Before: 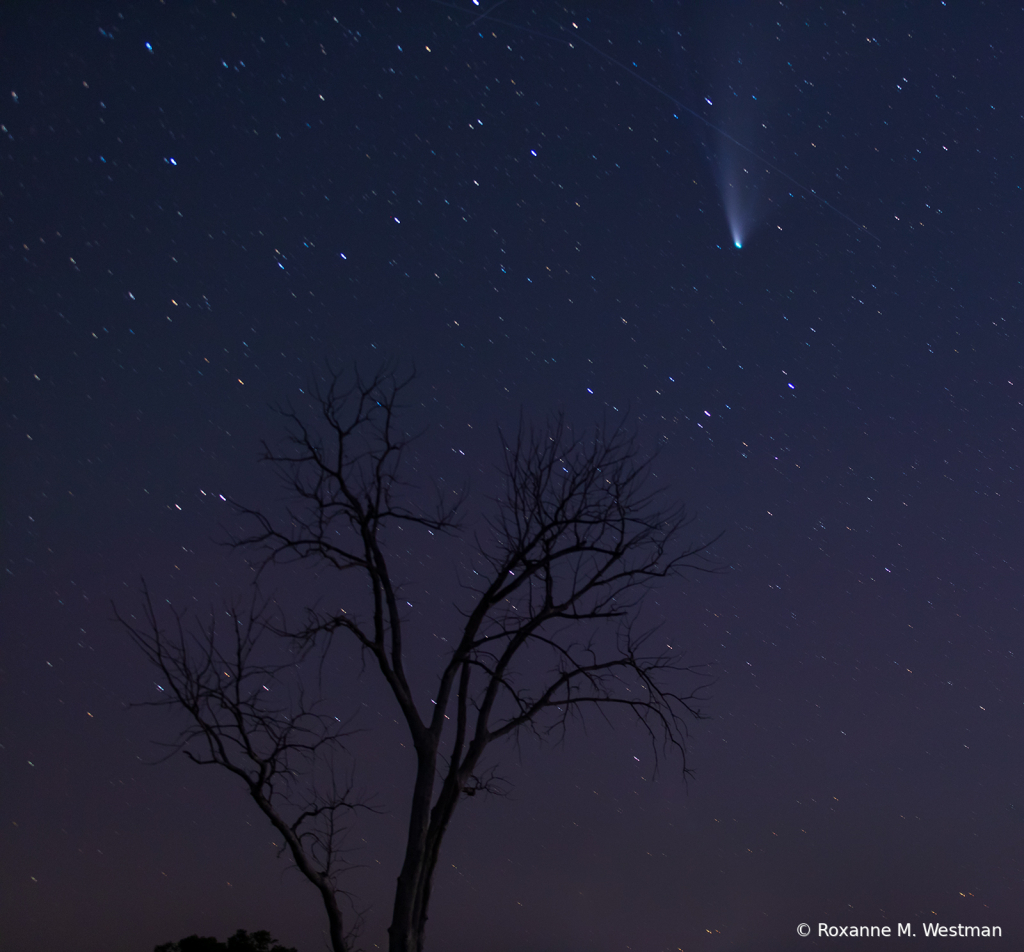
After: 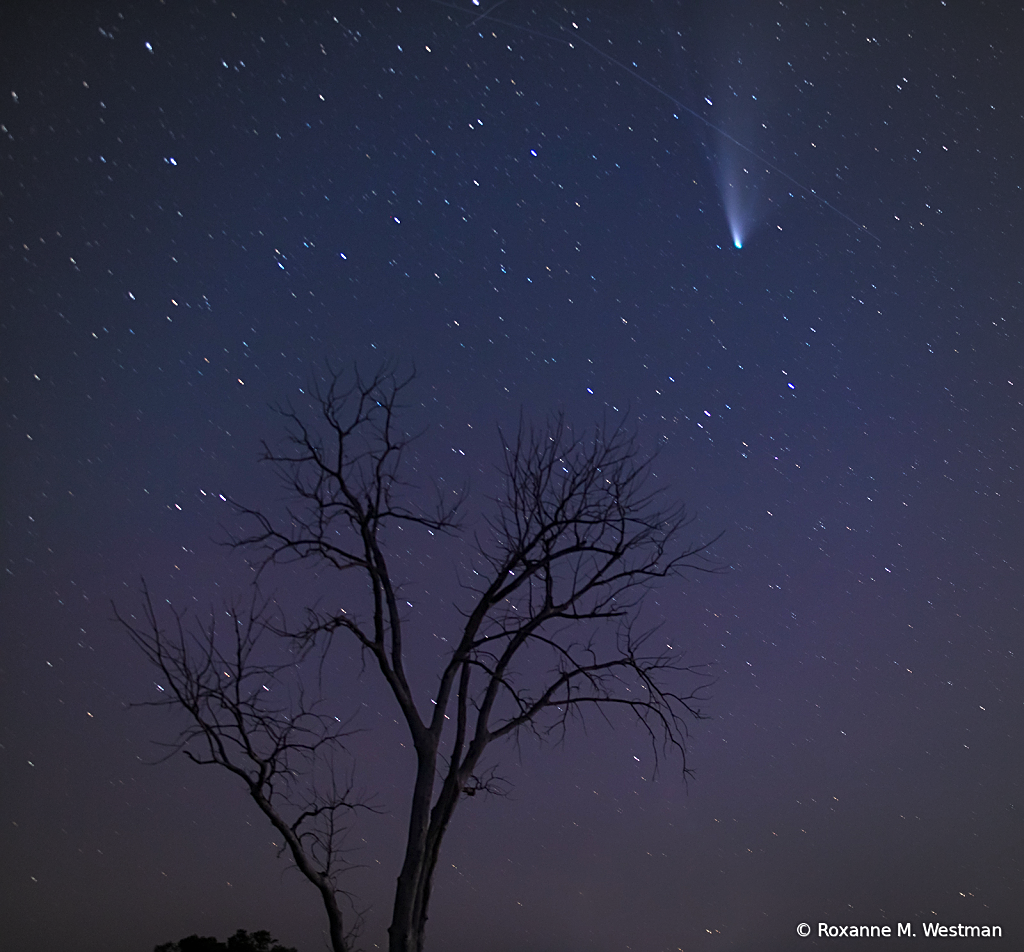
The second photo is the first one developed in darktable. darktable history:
vignetting: fall-off start 67.66%, fall-off radius 67.68%, brightness -0.451, saturation -0.687, automatic ratio true
sharpen: on, module defaults
exposure: black level correction 0, exposure 1 EV, compensate highlight preservation false
